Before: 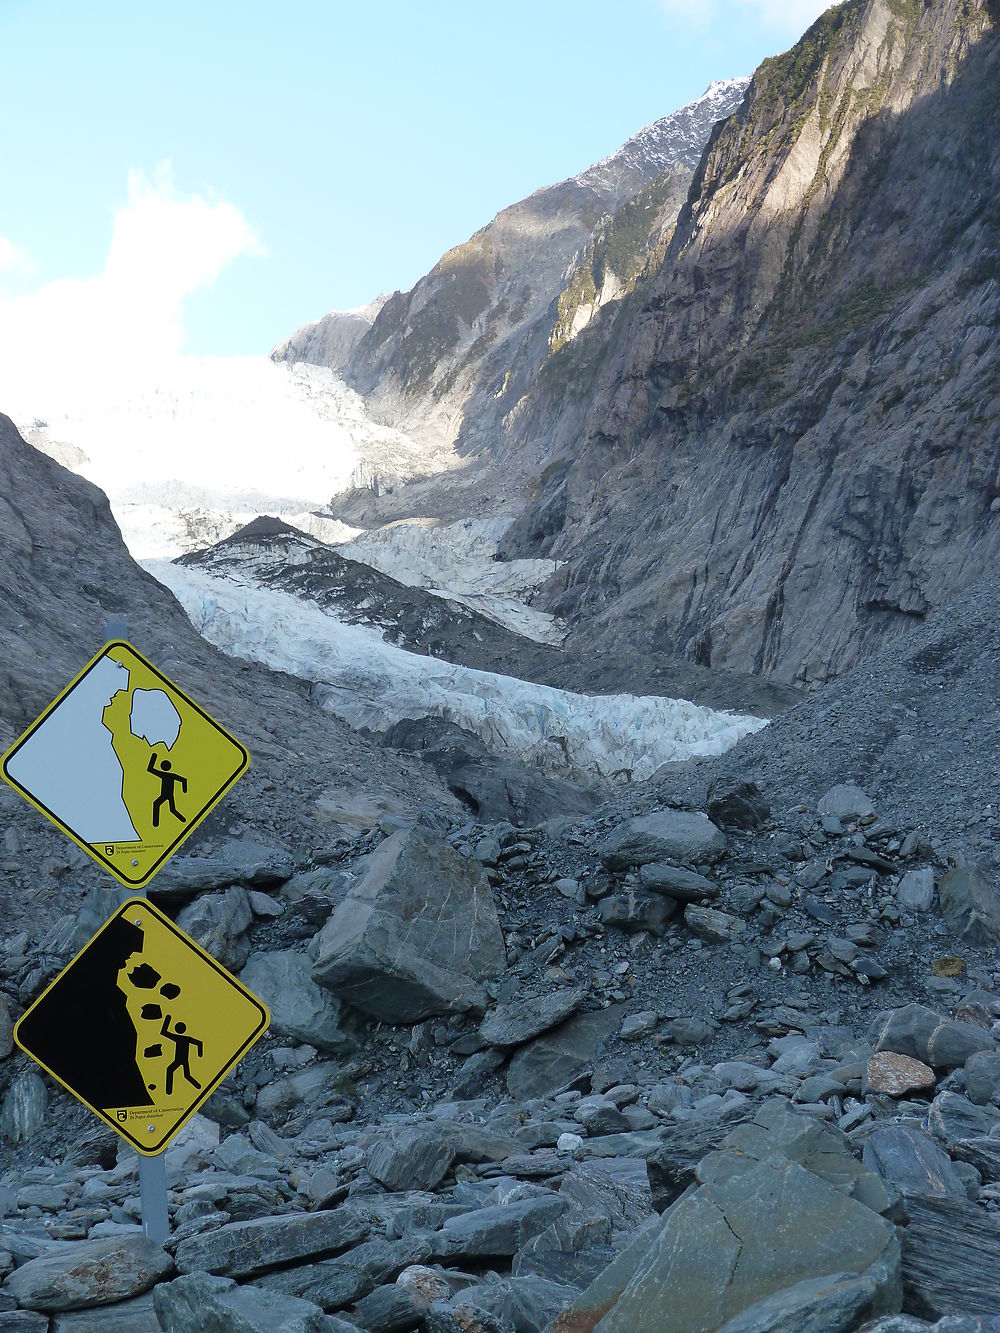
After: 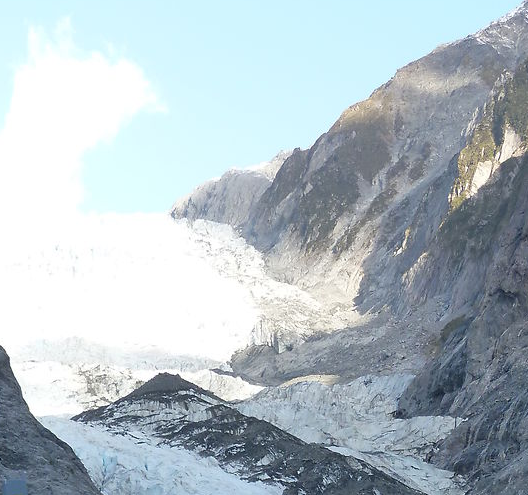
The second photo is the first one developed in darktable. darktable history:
crop: left 10.049%, top 10.745%, right 36.198%, bottom 51.705%
